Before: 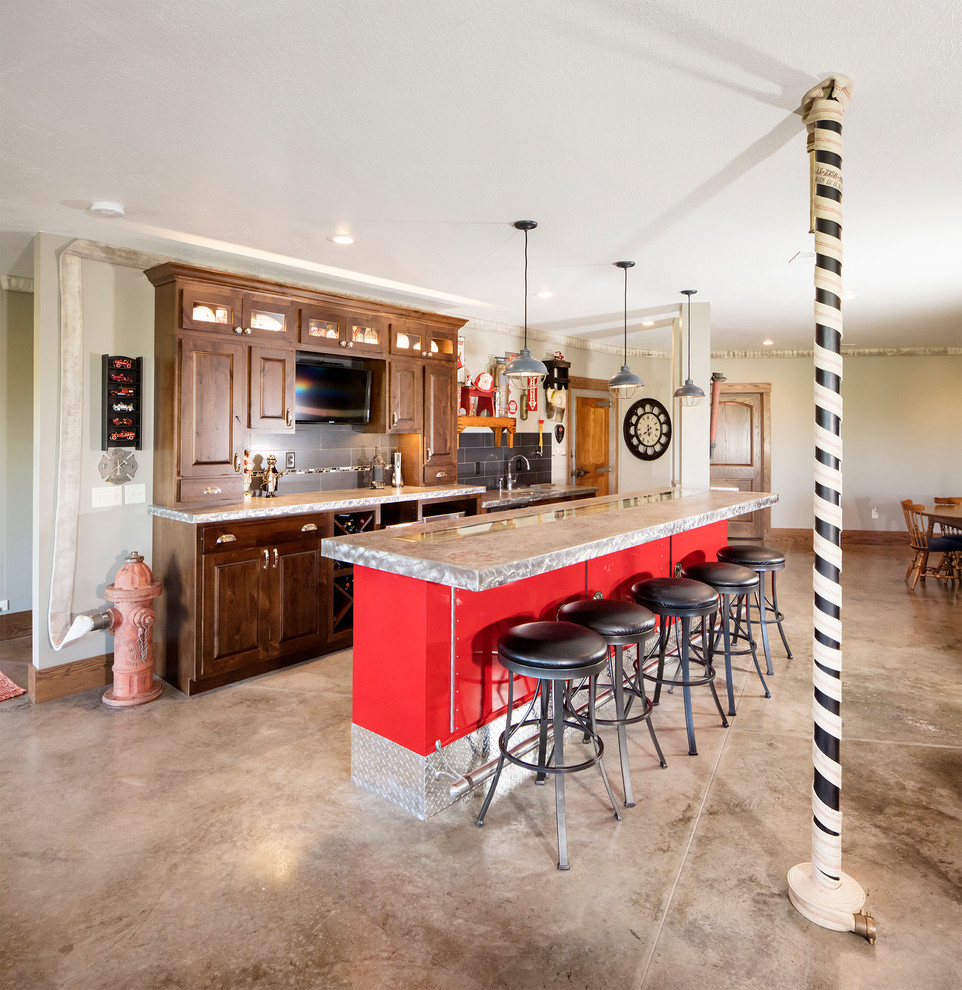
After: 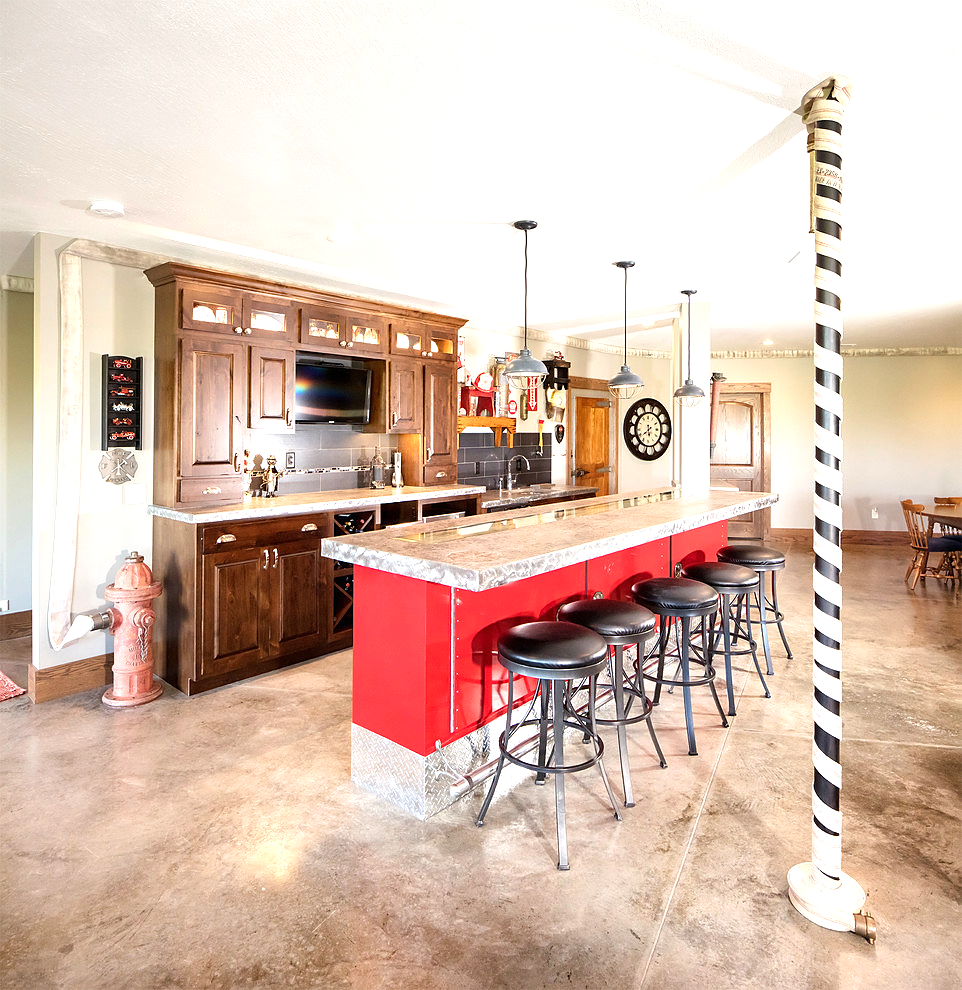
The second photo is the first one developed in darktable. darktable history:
sharpen: radius 0.973, amount 0.615
exposure: black level correction 0, exposure 0.703 EV, compensate highlight preservation false
